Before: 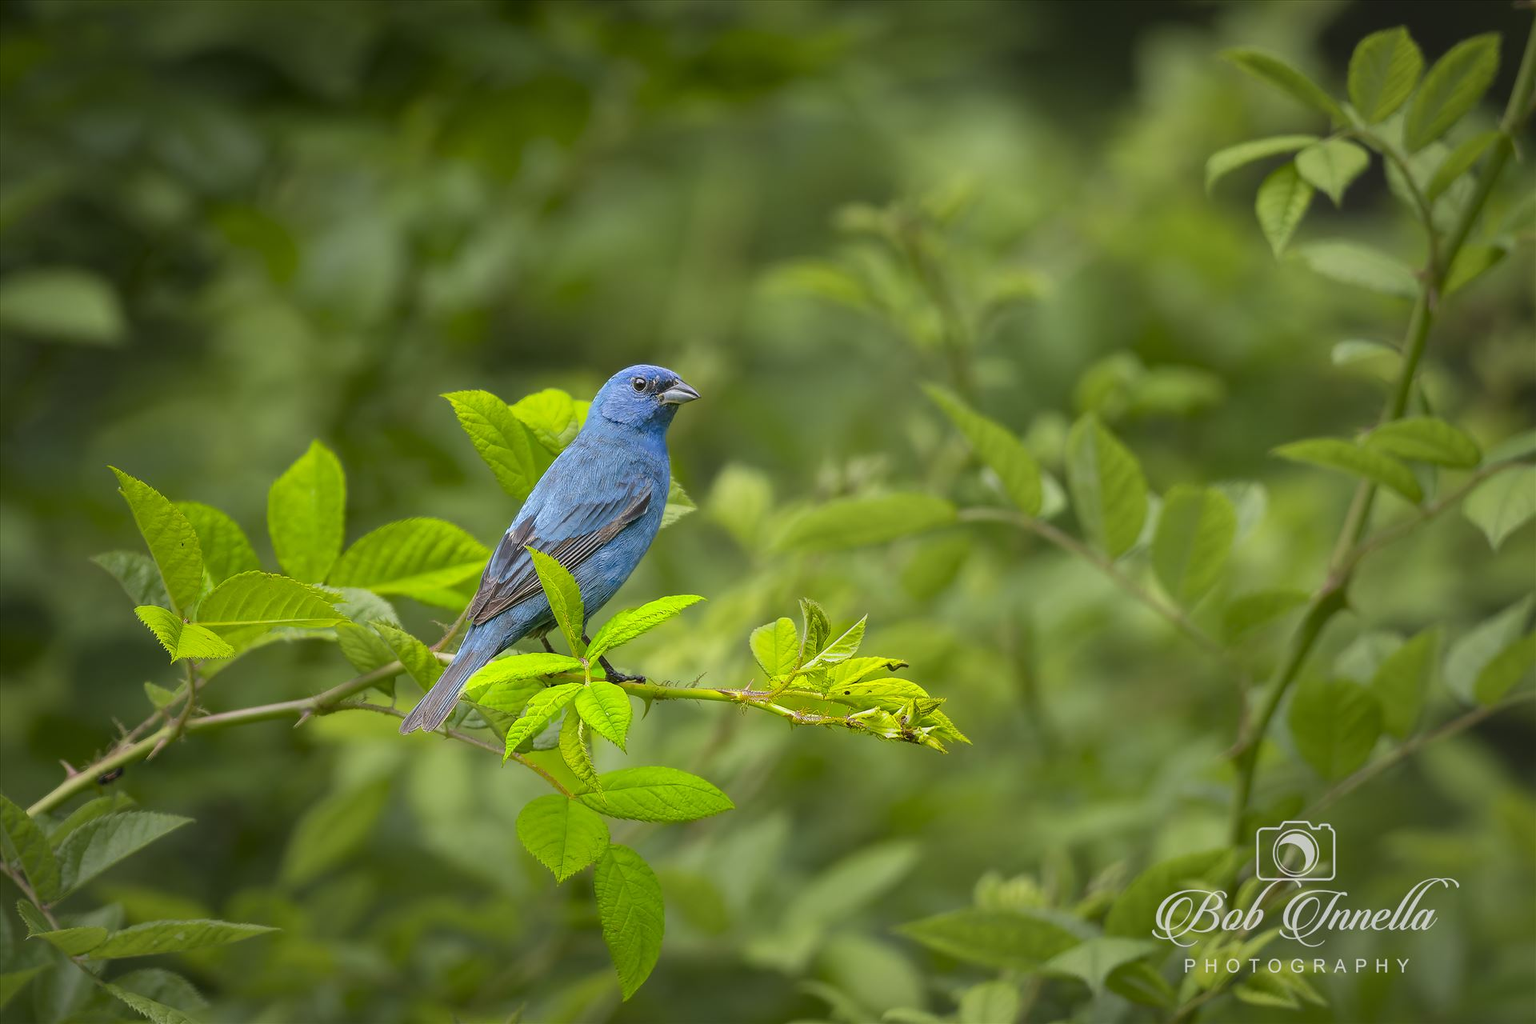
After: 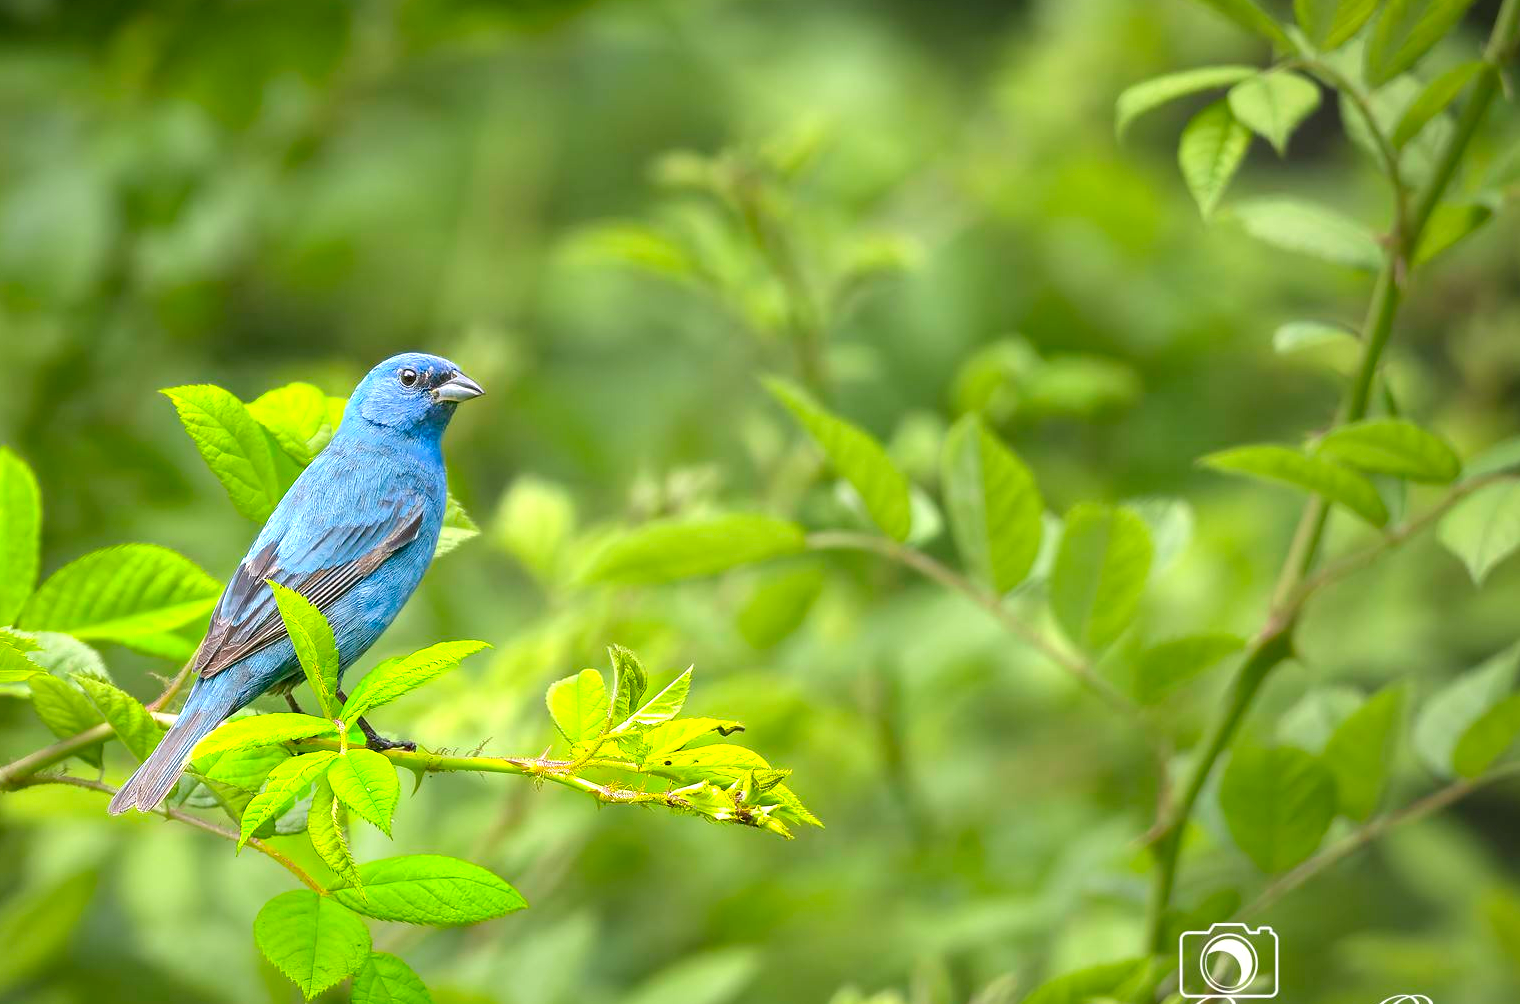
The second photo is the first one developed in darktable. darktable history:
crop and rotate: left 20.407%, top 8.097%, right 0.412%, bottom 13.429%
exposure: exposure 0.604 EV, compensate exposure bias true, compensate highlight preservation false
